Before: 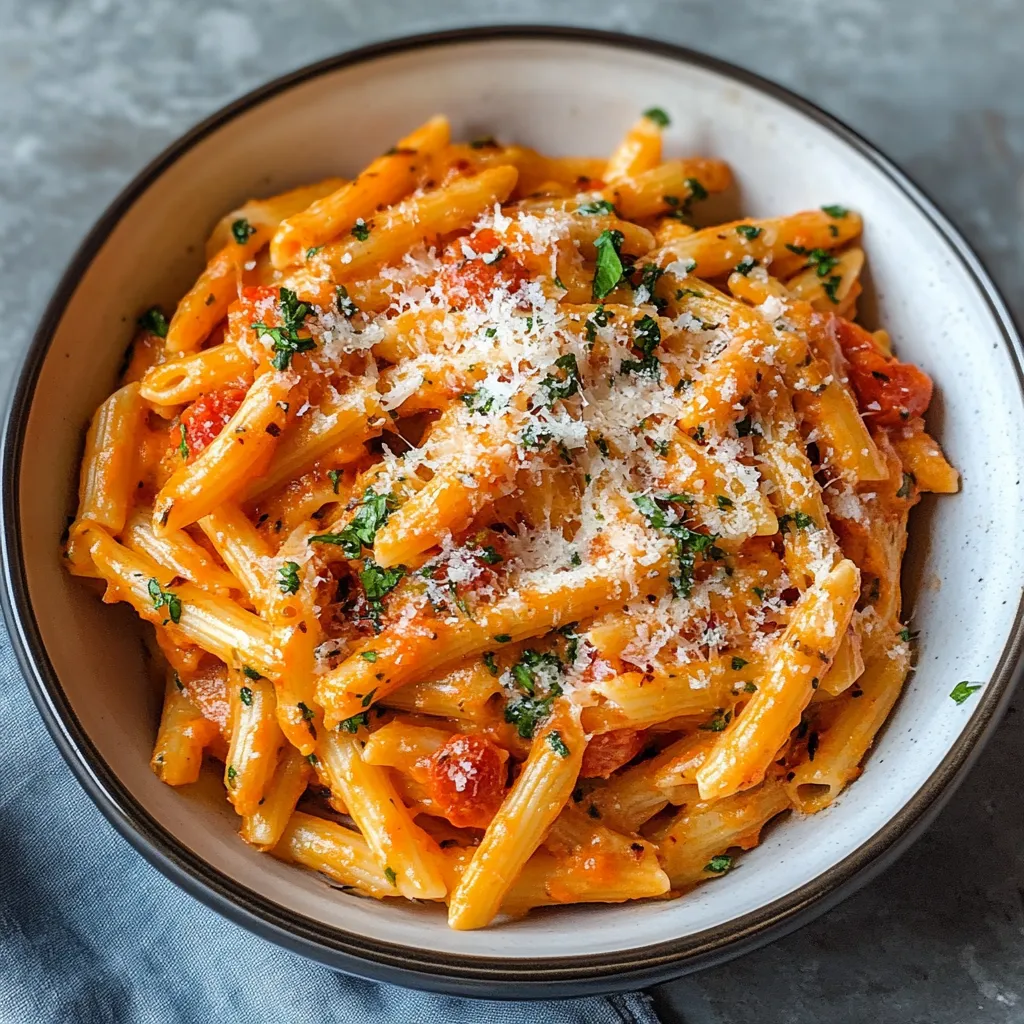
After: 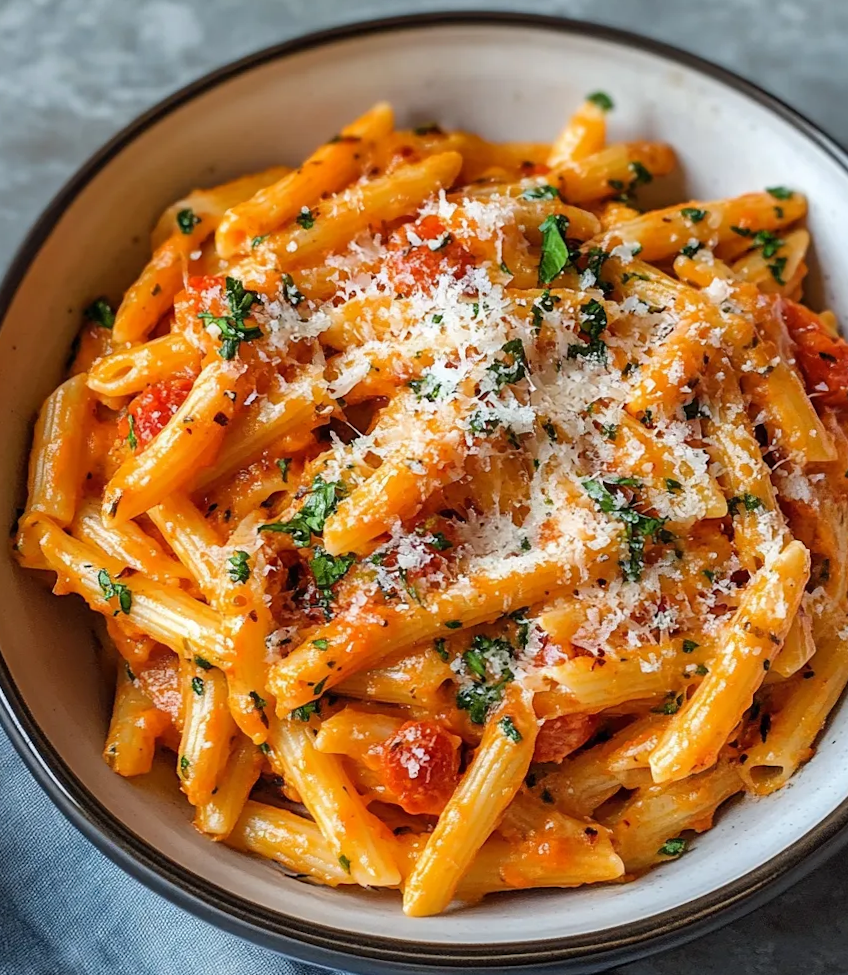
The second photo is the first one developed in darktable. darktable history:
crop and rotate: angle 0.811°, left 4.438%, top 0.713%, right 11.527%, bottom 2.685%
